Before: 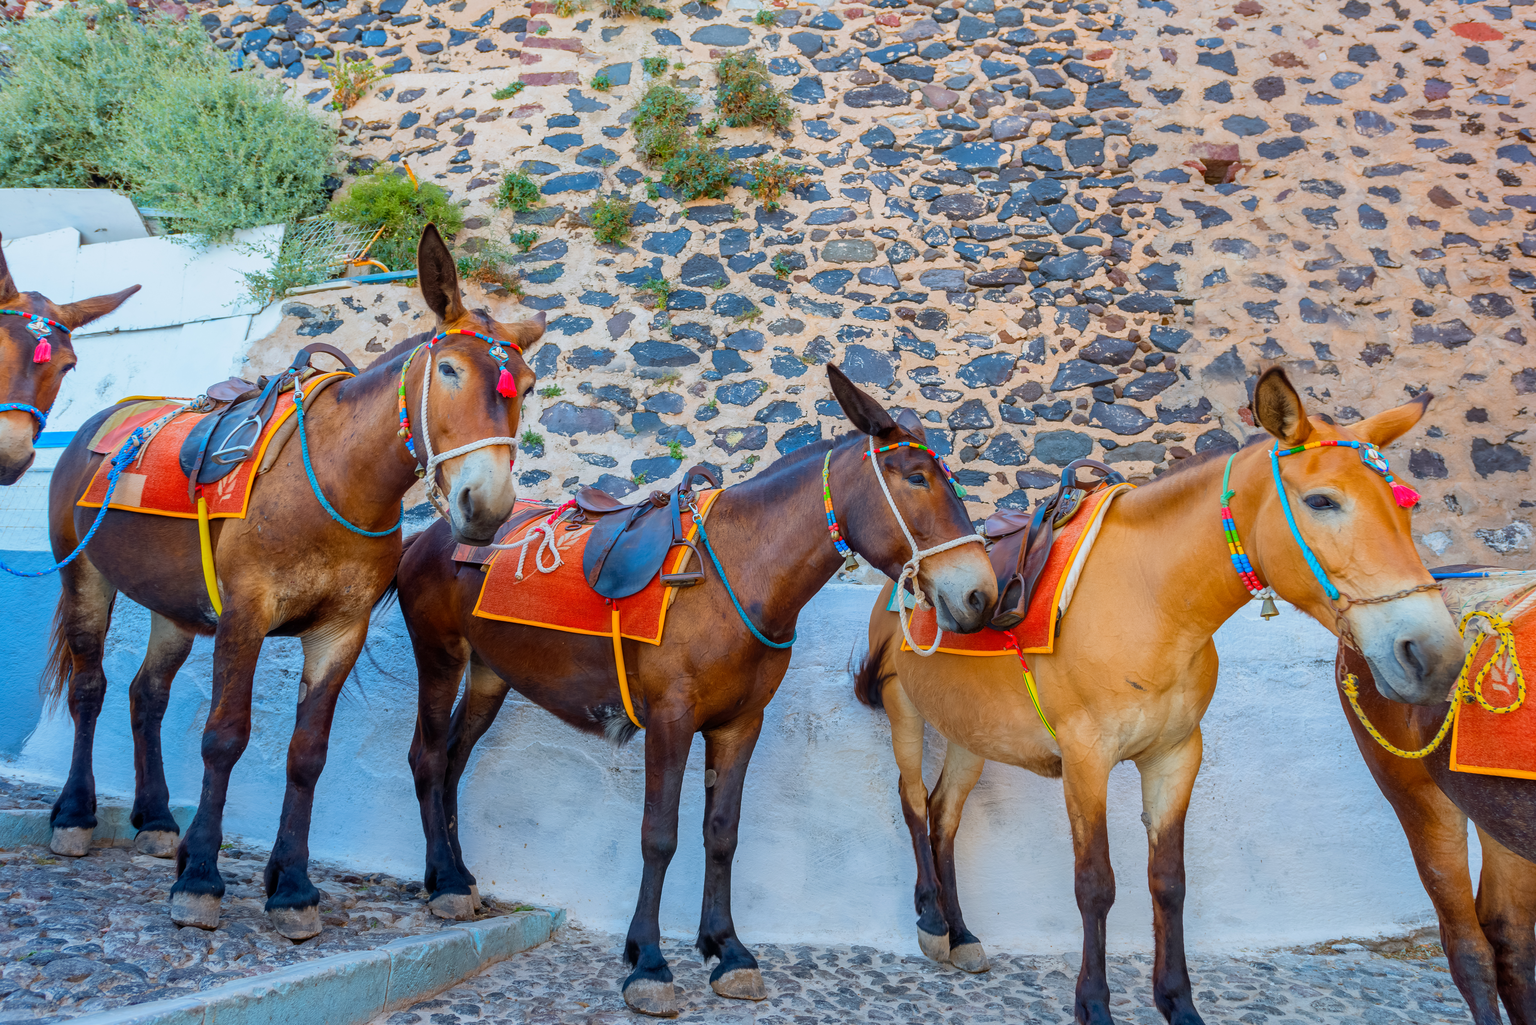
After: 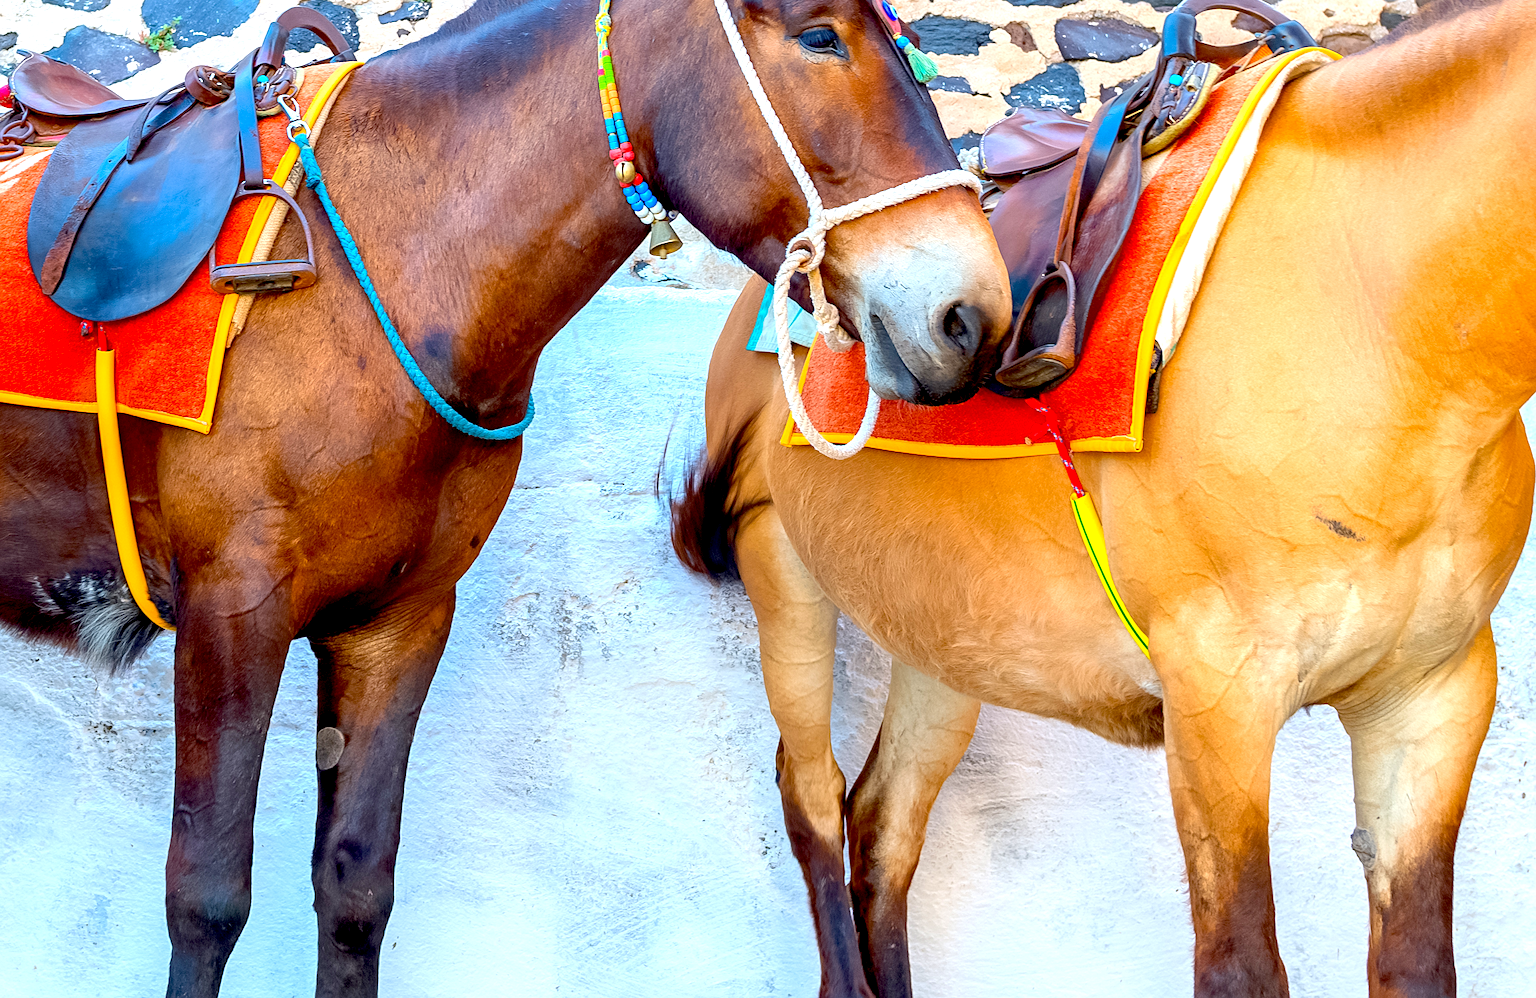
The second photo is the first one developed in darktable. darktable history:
sharpen: amount 0.2
crop: left 37.221%, top 45.169%, right 20.63%, bottom 13.777%
exposure: black level correction 0.011, exposure 1.088 EV, compensate exposure bias true, compensate highlight preservation false
